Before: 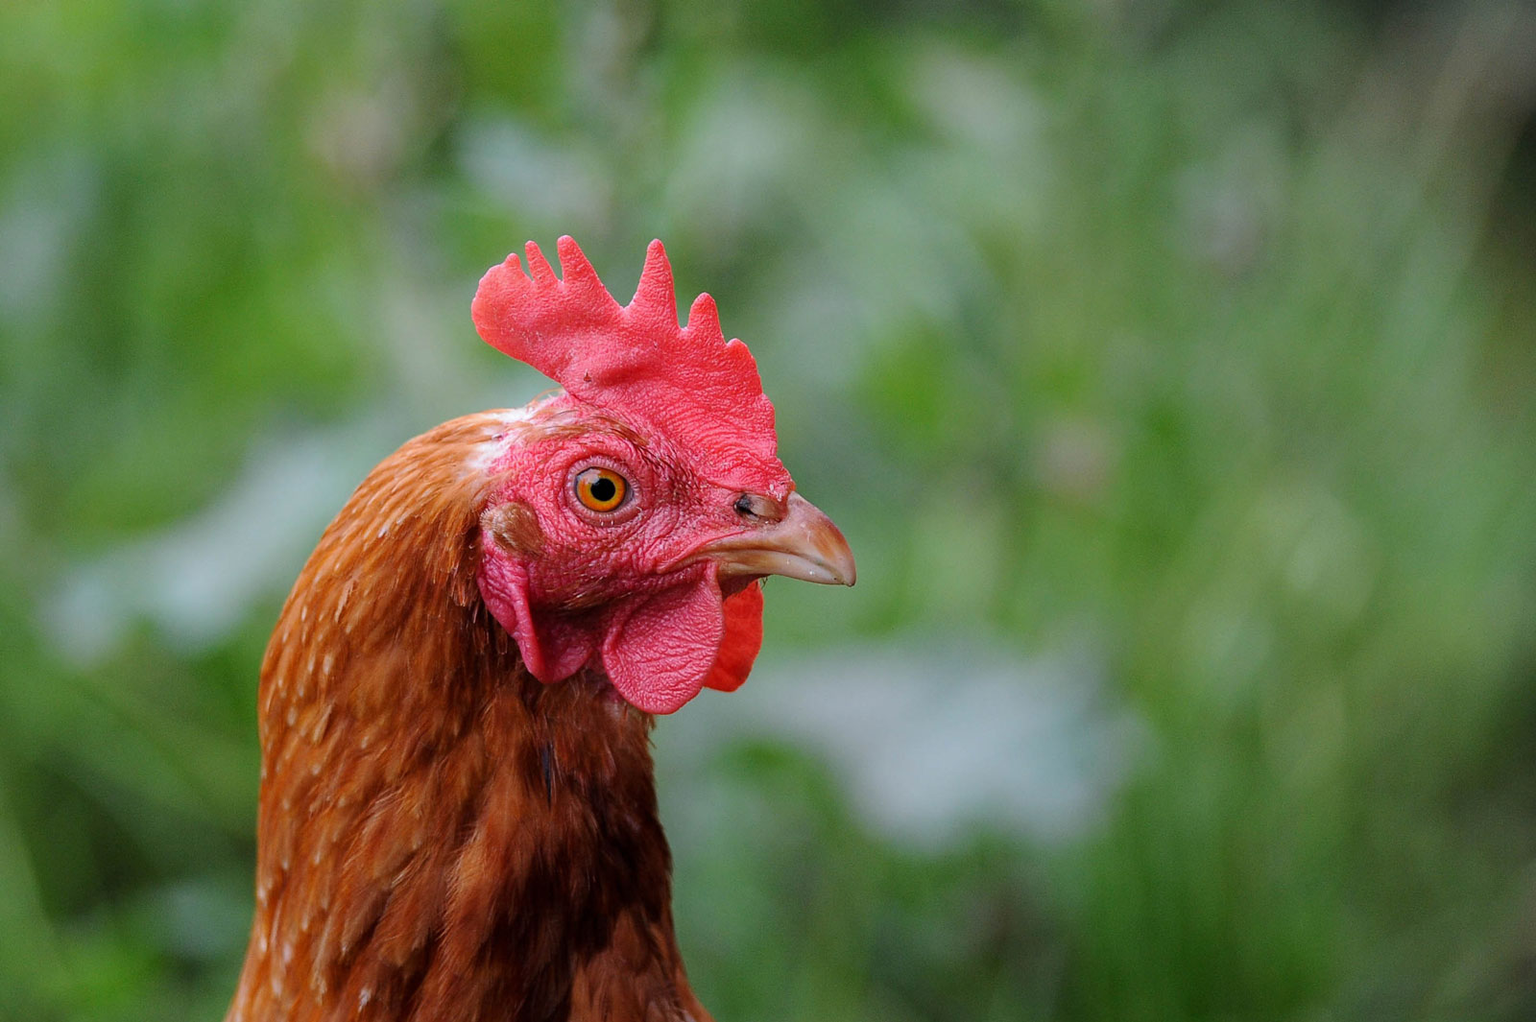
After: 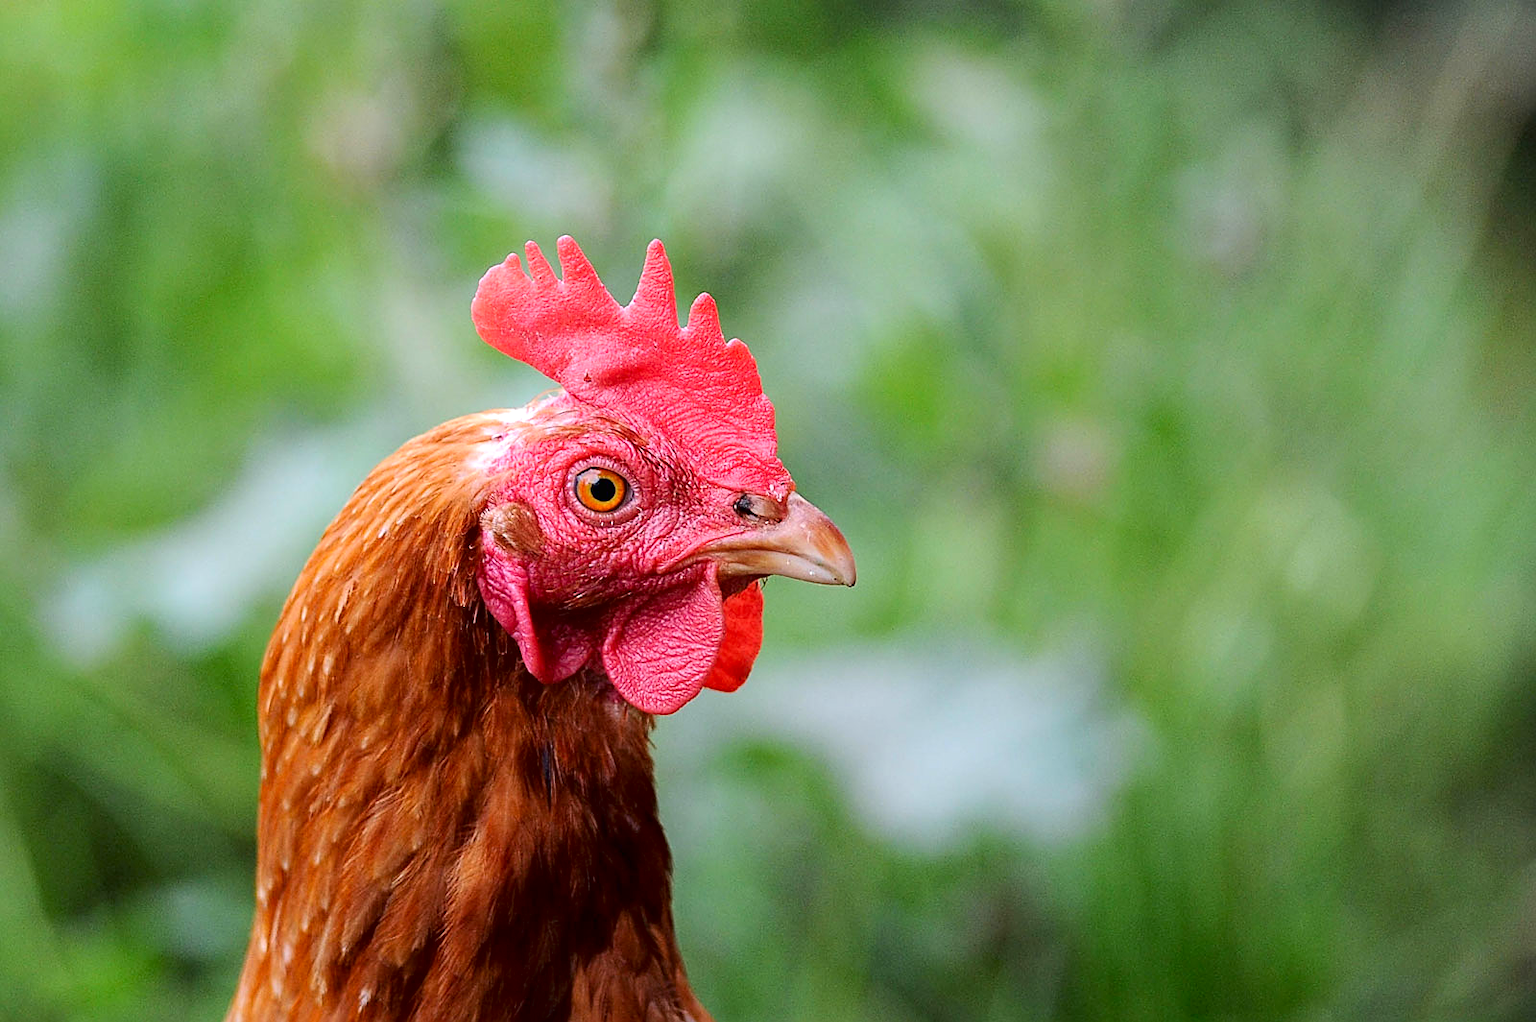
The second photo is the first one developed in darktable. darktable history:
exposure: black level correction 0.003, exposure 0.391 EV, compensate highlight preservation false
sharpen: on, module defaults
tone curve: curves: ch0 [(0, 0.008) (0.083, 0.073) (0.28, 0.286) (0.528, 0.559) (0.961, 0.966) (1, 1)], color space Lab, linked channels, preserve colors none
contrast brightness saturation: contrast 0.104, brightness 0.017, saturation 0.017
